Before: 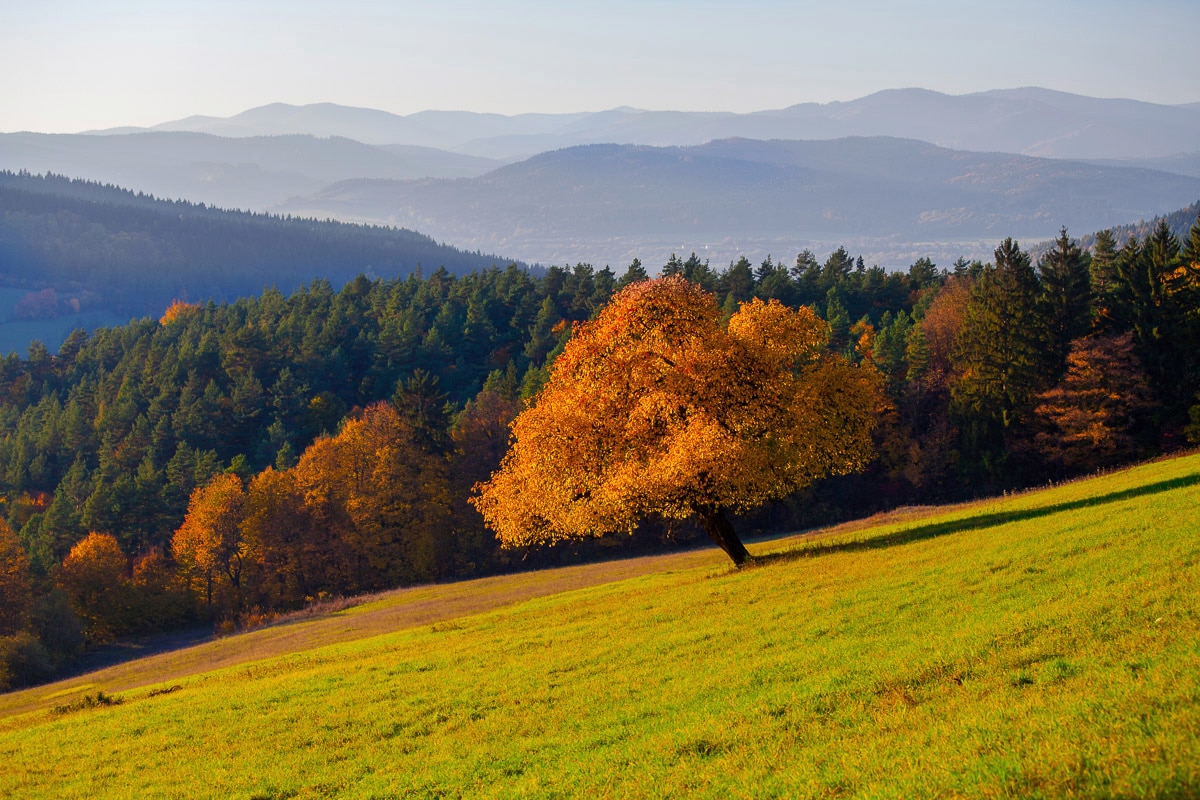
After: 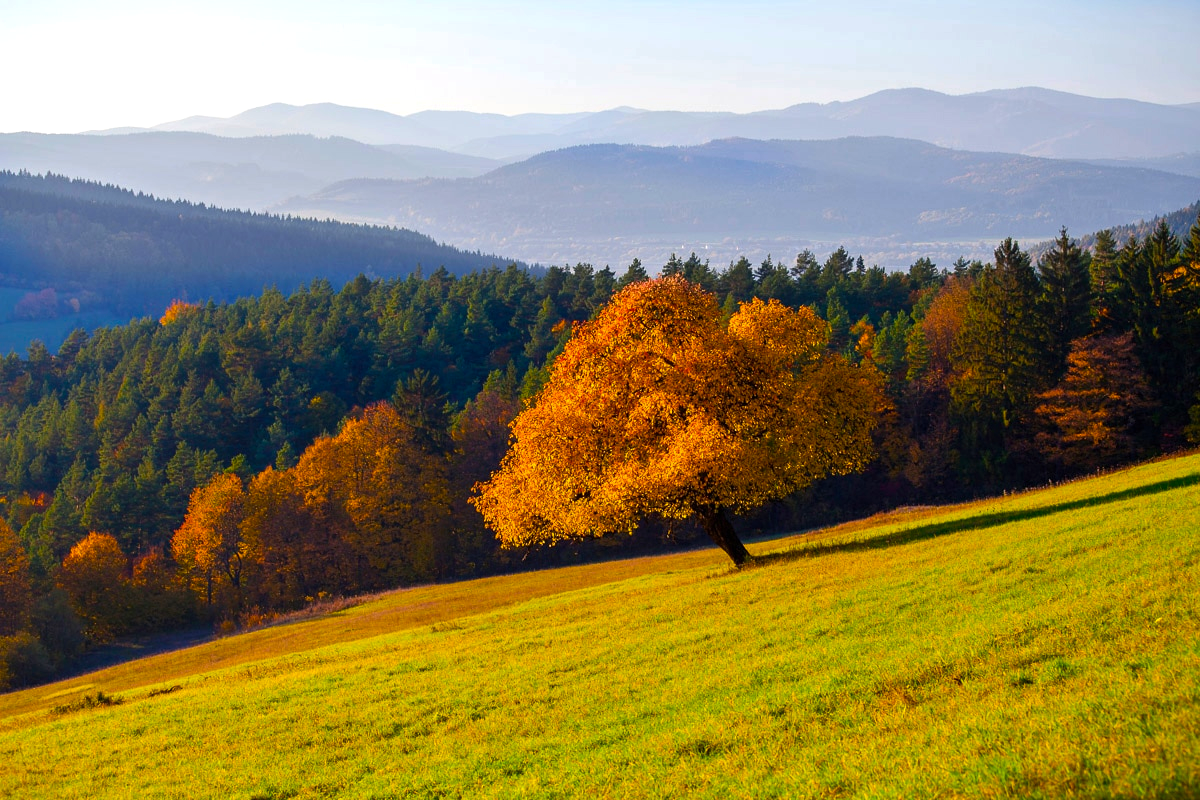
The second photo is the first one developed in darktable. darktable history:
color balance rgb: perceptual saturation grading › global saturation 19.289%, perceptual brilliance grading › highlights 11.208%, global vibrance 20%
